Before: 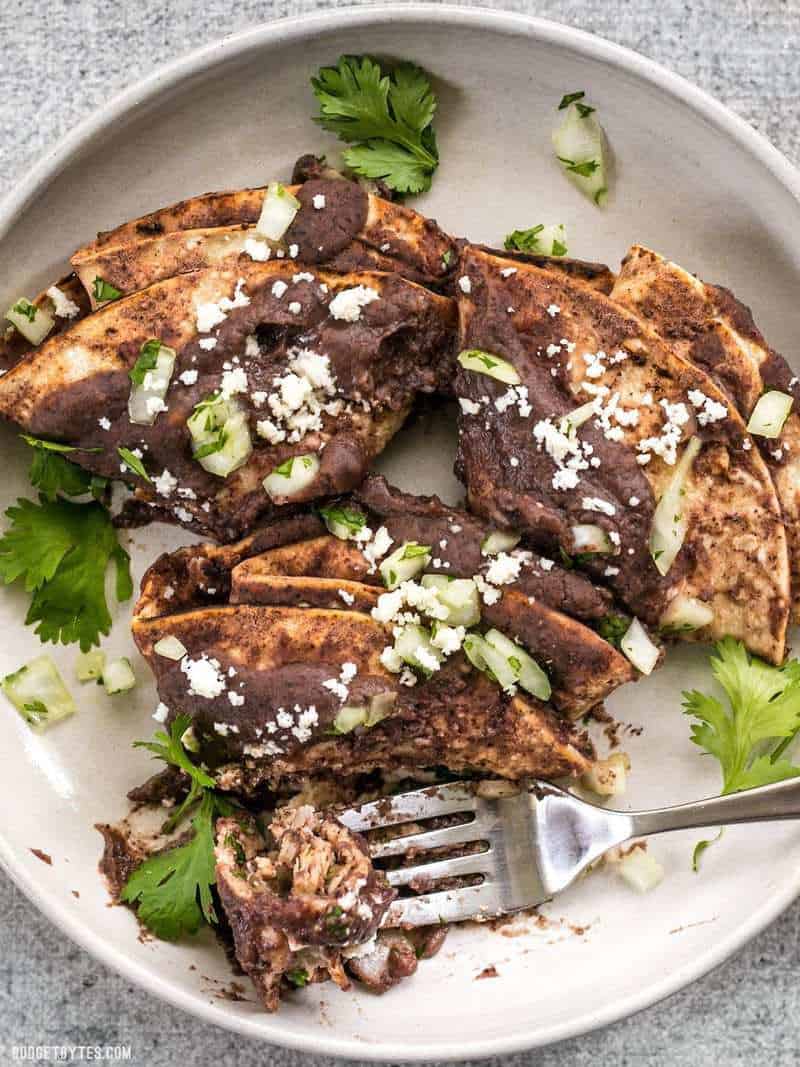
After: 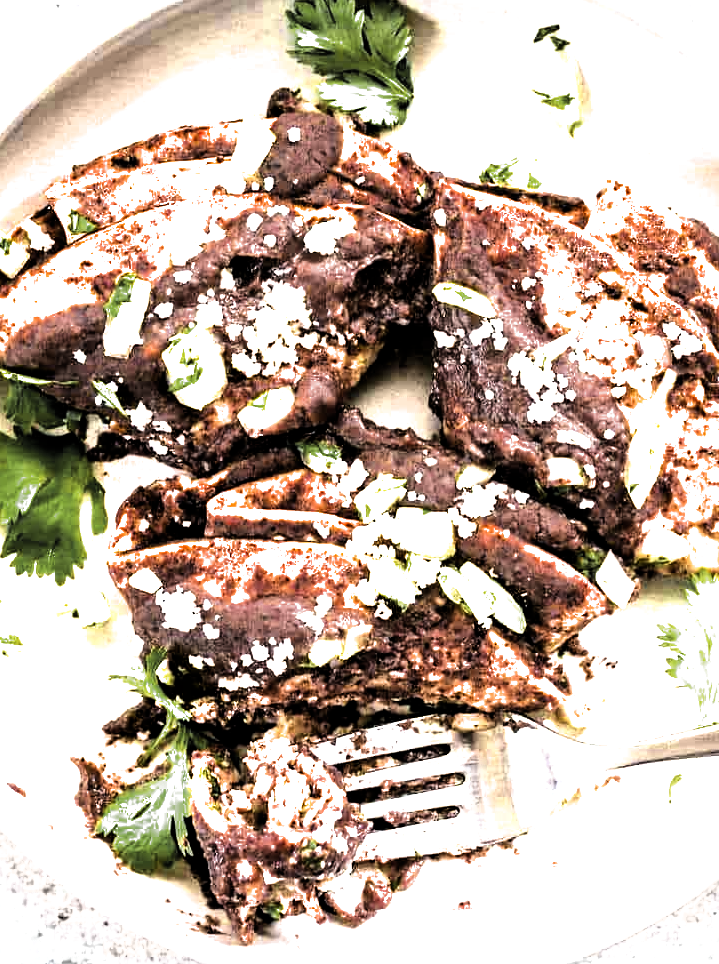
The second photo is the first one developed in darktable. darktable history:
filmic rgb: black relative exposure -8.25 EV, white relative exposure 2.22 EV, hardness 7.18, latitude 85.7%, contrast 1.71, highlights saturation mix -3.42%, shadows ↔ highlights balance -2.51%, add noise in highlights 0.001, preserve chrominance luminance Y, color science v3 (2019), use custom middle-gray values true, contrast in highlights soft
tone equalizer: -8 EV -0.451 EV, -7 EV -0.408 EV, -6 EV -0.327 EV, -5 EV -0.233 EV, -3 EV 0.242 EV, -2 EV 0.325 EV, -1 EV 0.369 EV, +0 EV 0.404 EV, edges refinement/feathering 500, mask exposure compensation -1.57 EV, preserve details no
exposure: black level correction 0, exposure 1.2 EV, compensate exposure bias true, compensate highlight preservation false
crop: left 3.25%, top 6.372%, right 6.784%, bottom 3.234%
color zones: curves: ch0 [(0.035, 0.242) (0.25, 0.5) (0.384, 0.214) (0.488, 0.255) (0.75, 0.5)]; ch1 [(0.063, 0.379) (0.25, 0.5) (0.354, 0.201) (0.489, 0.085) (0.729, 0.271)]; ch2 [(0.25, 0.5) (0.38, 0.517) (0.442, 0.51) (0.735, 0.456)]
